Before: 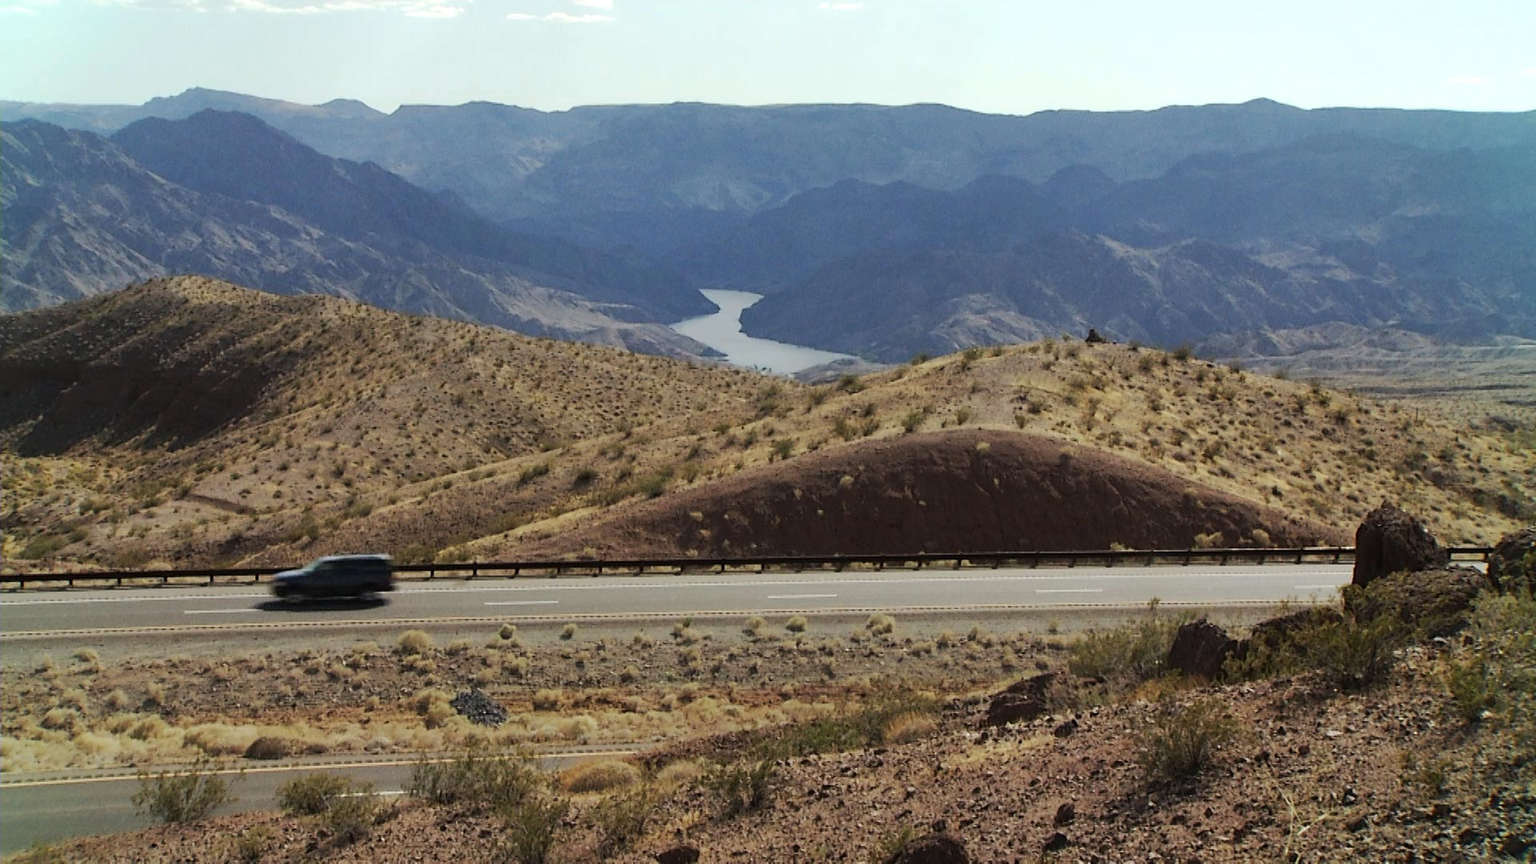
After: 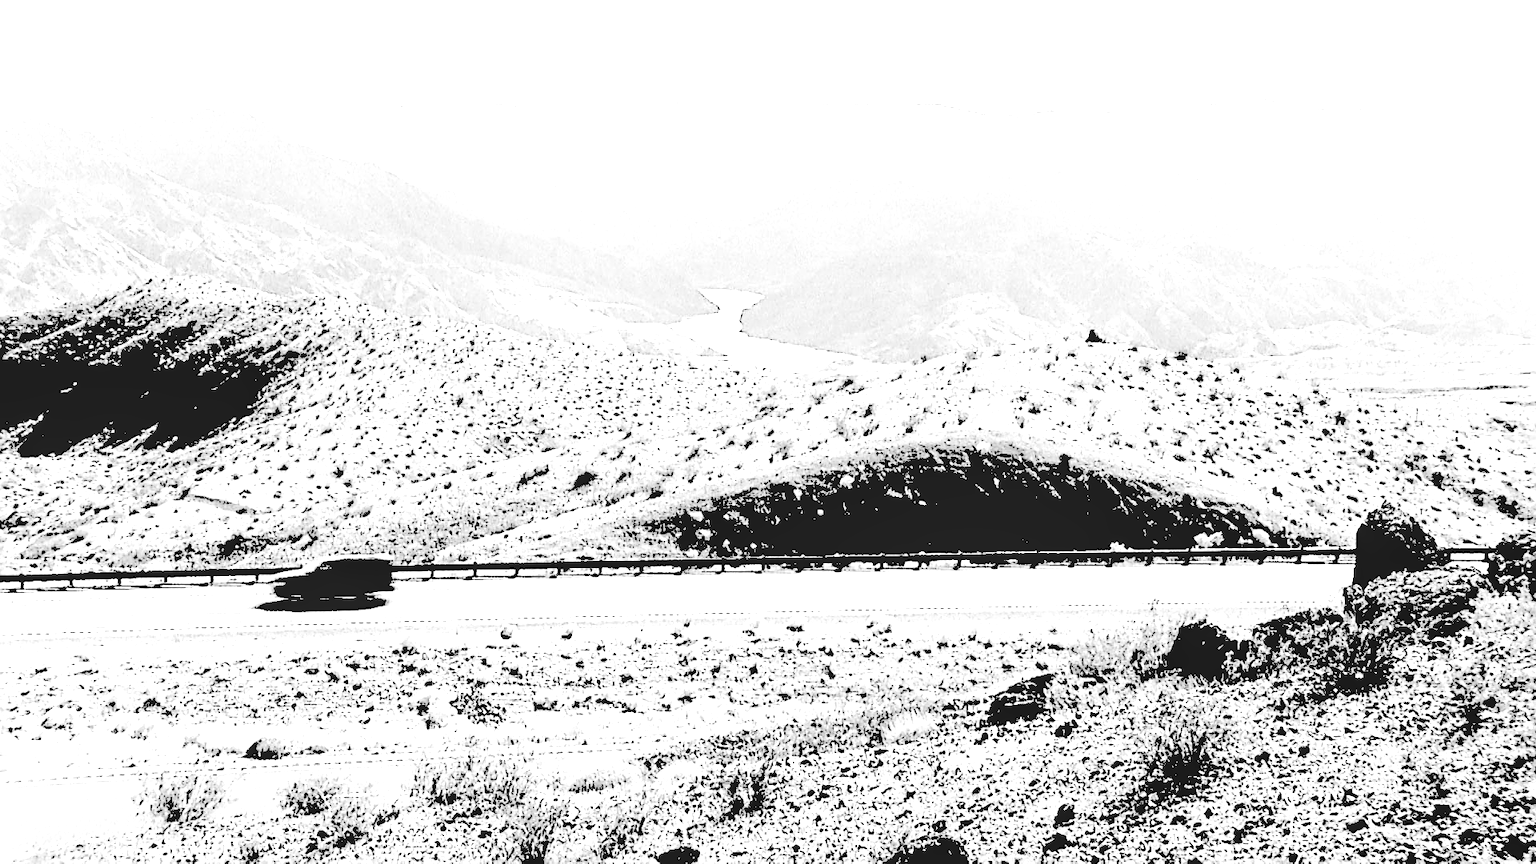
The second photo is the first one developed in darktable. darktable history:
local contrast: on, module defaults
sharpen: radius 2.531, amount 0.628
levels: levels [0.246, 0.246, 0.506]
contrast brightness saturation: contrast 0.53, brightness 0.47, saturation -1
